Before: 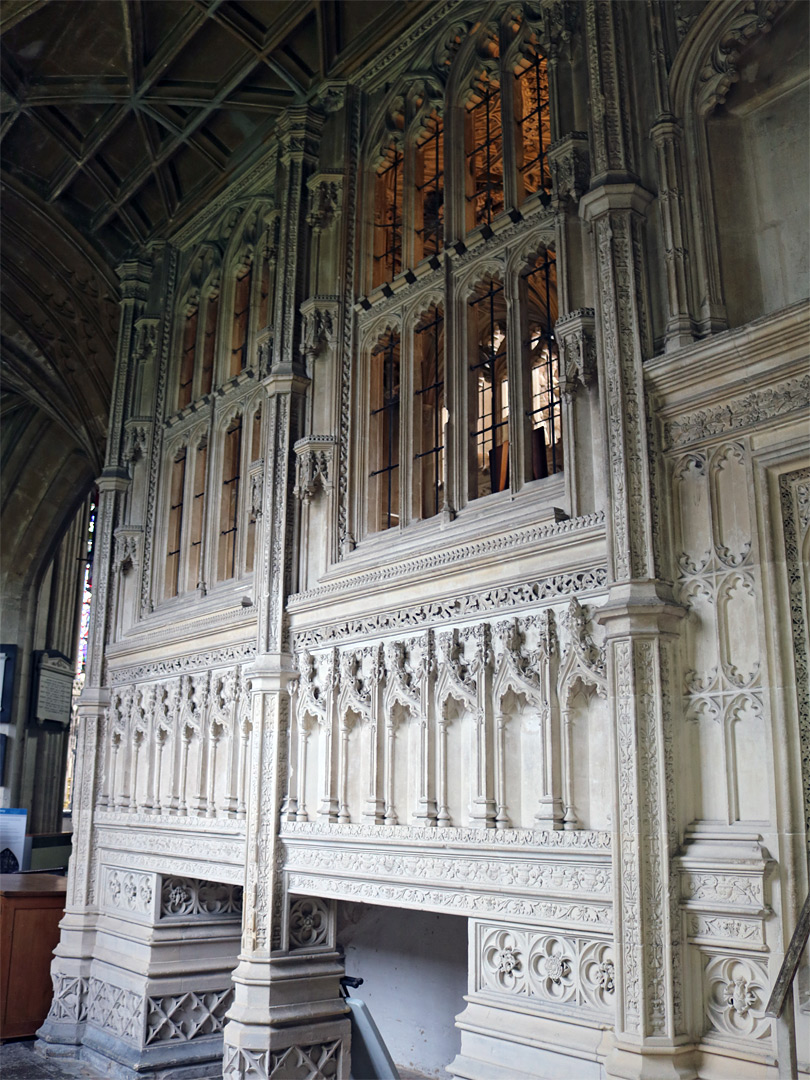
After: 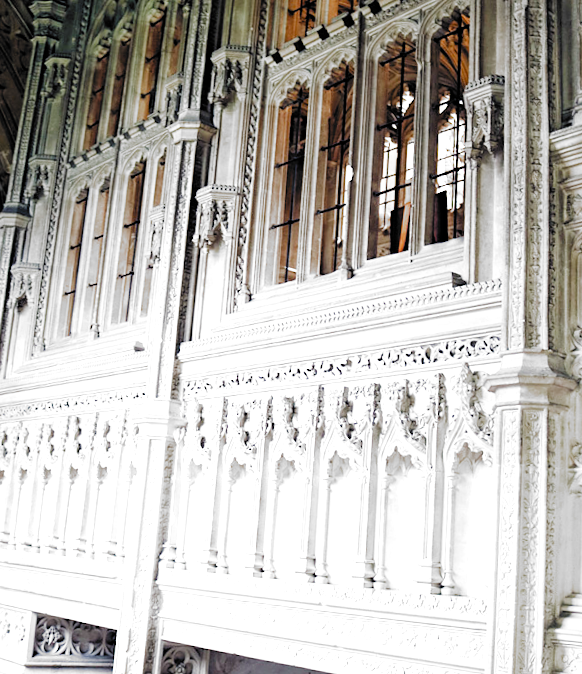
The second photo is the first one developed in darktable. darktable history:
exposure: black level correction 0.001, exposure 1.727 EV, compensate highlight preservation false
crop and rotate: angle -3.69°, left 9.804%, top 20.415%, right 12.291%, bottom 11.905%
filmic rgb: black relative exposure -5.07 EV, white relative exposure 3.18 EV, hardness 3.45, contrast 1.185, highlights saturation mix -31.05%, add noise in highlights 0.001, preserve chrominance no, color science v3 (2019), use custom middle-gray values true, contrast in highlights soft
levels: mode automatic, levels [0.052, 0.496, 0.908]
